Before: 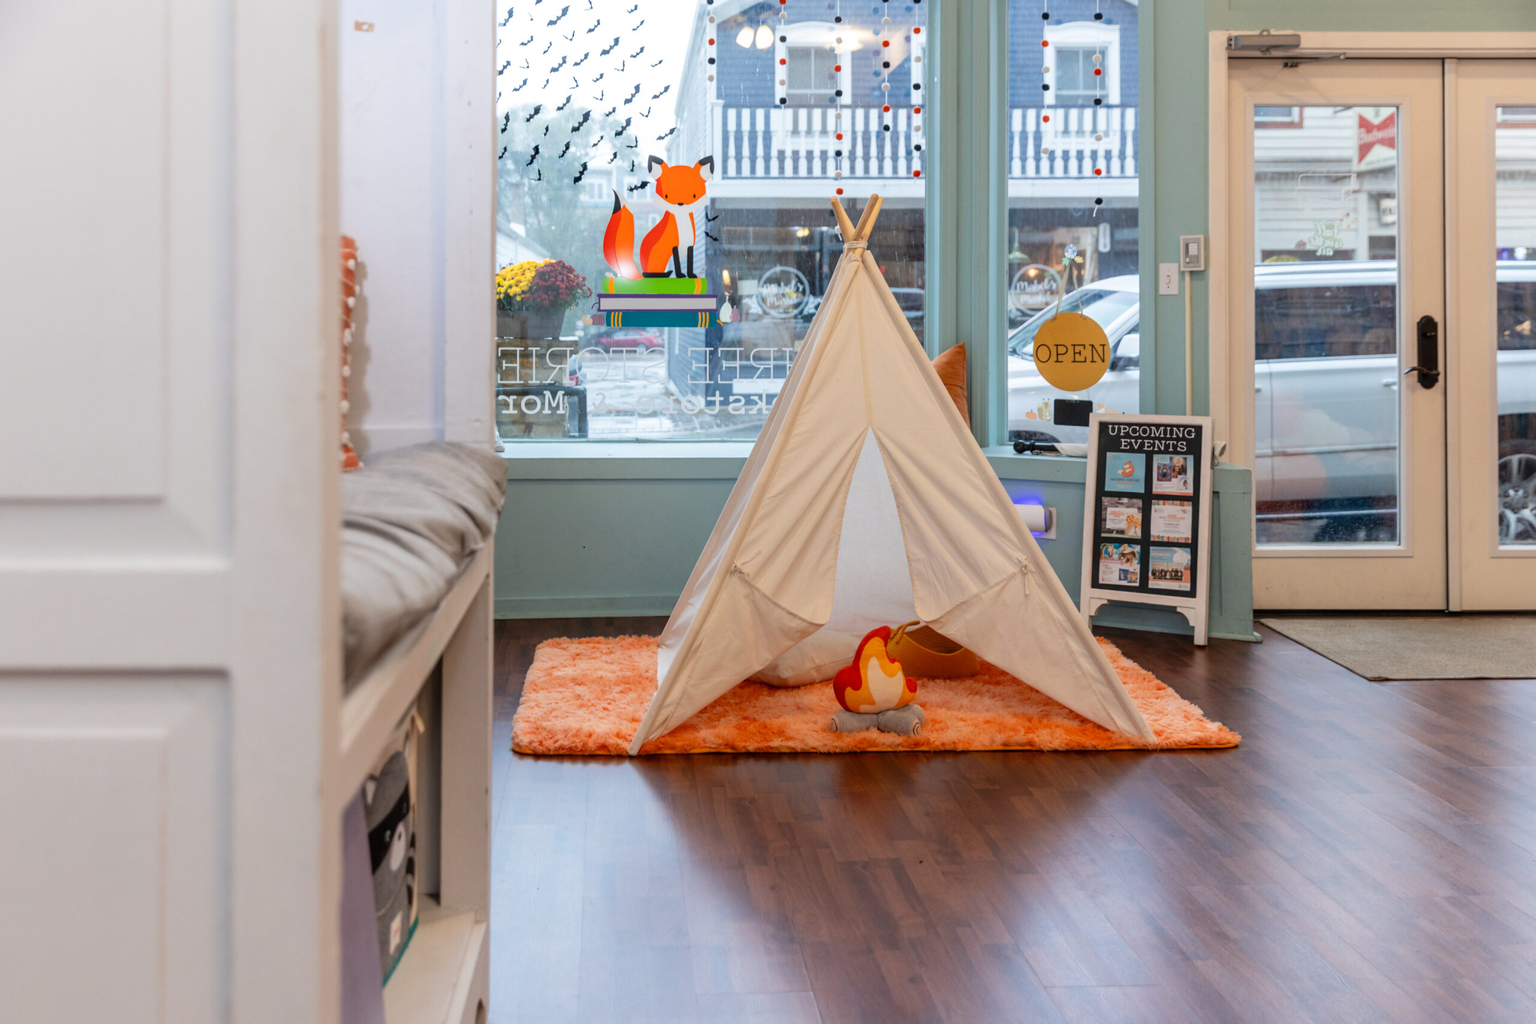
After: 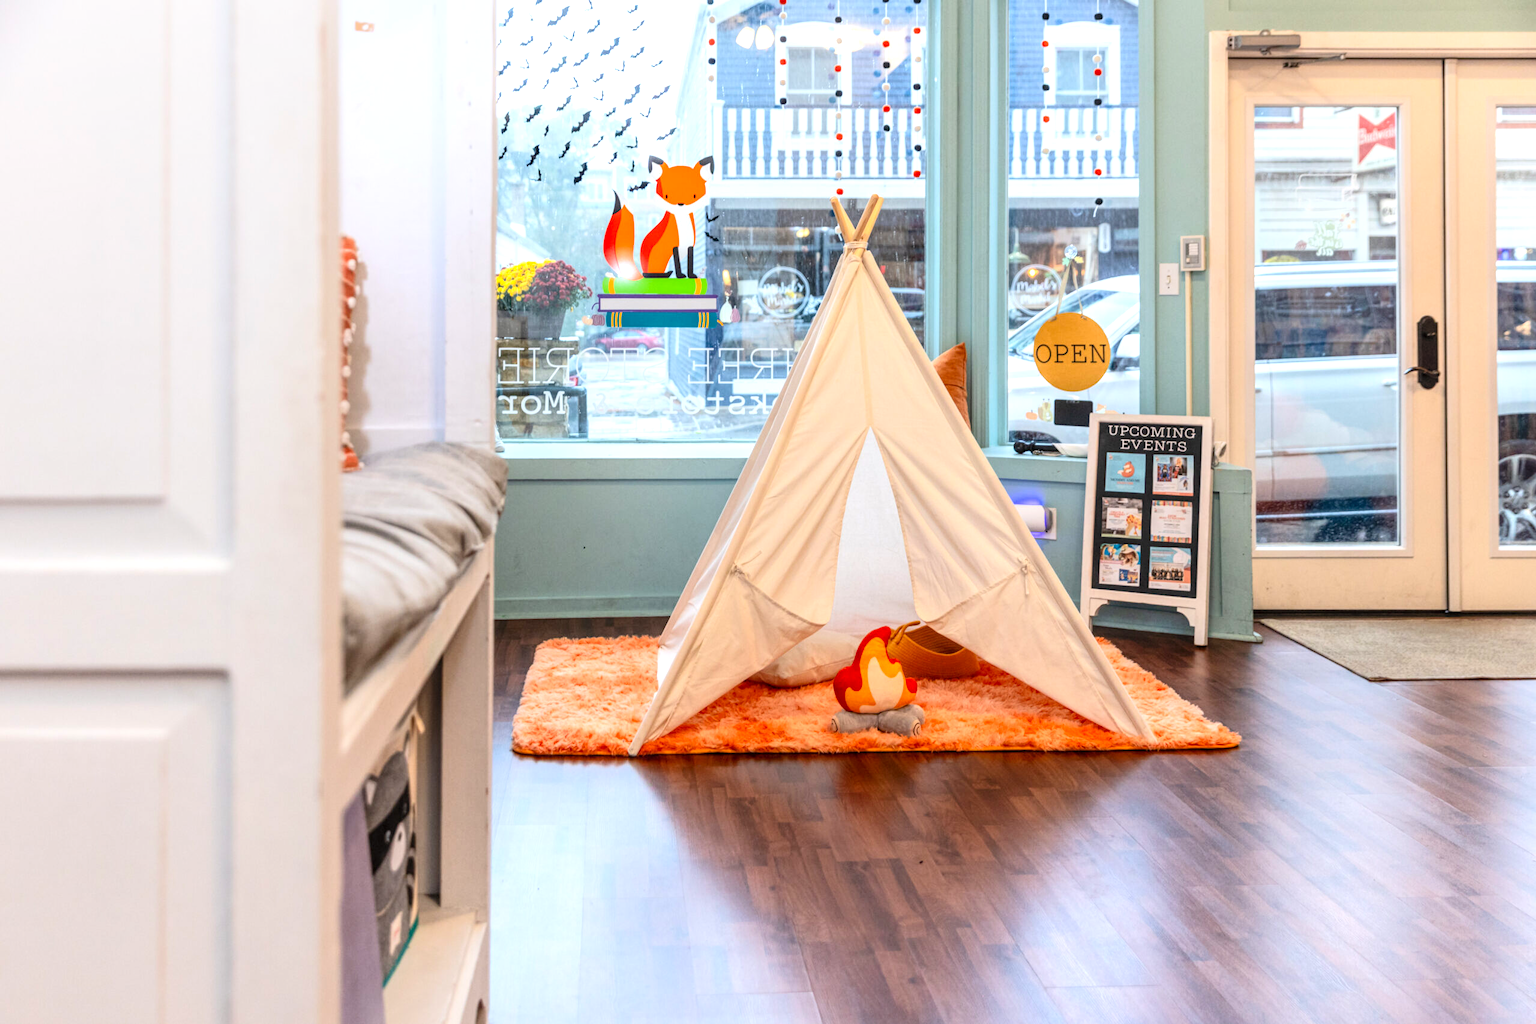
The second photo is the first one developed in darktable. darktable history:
contrast brightness saturation: contrast 0.2, brightness 0.16, saturation 0.22
local contrast: highlights 99%, shadows 86%, detail 160%, midtone range 0.2
exposure: black level correction 0, exposure 0.3 EV, compensate highlight preservation false
rgb levels: preserve colors max RGB
